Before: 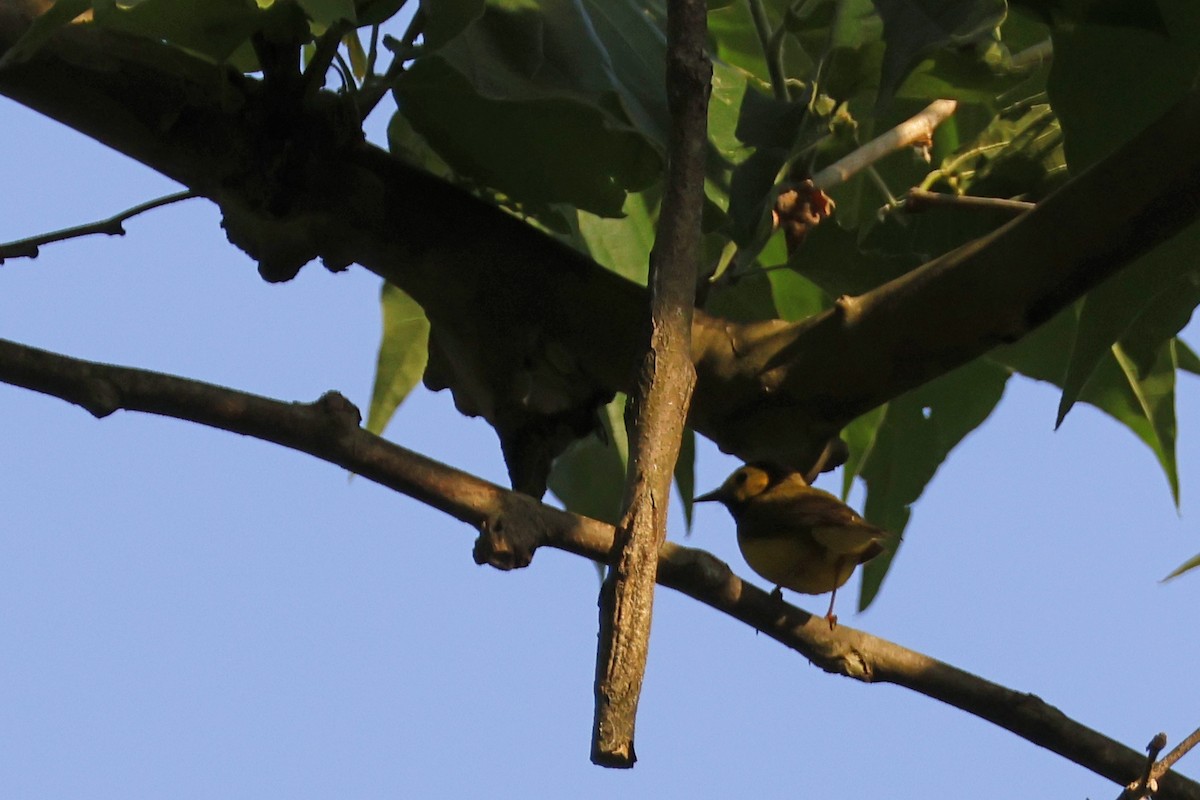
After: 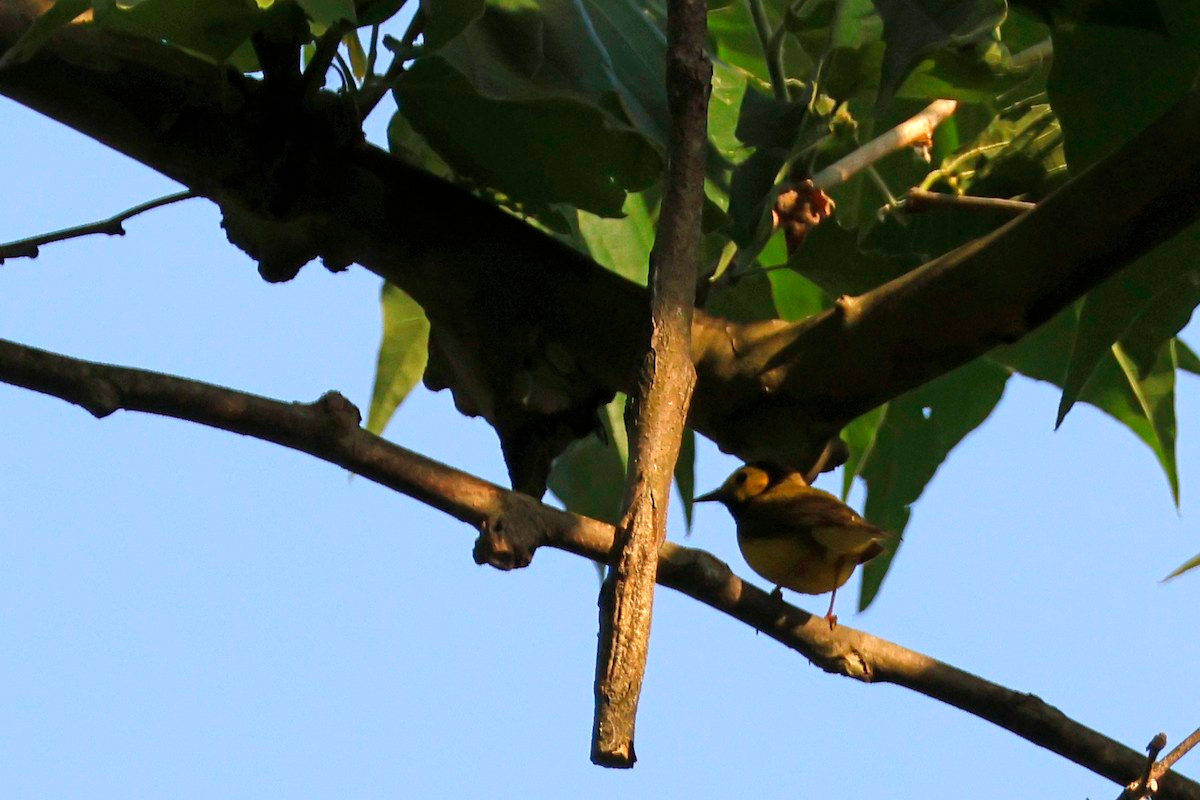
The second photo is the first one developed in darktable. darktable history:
exposure: exposure 0.505 EV, compensate highlight preservation false
